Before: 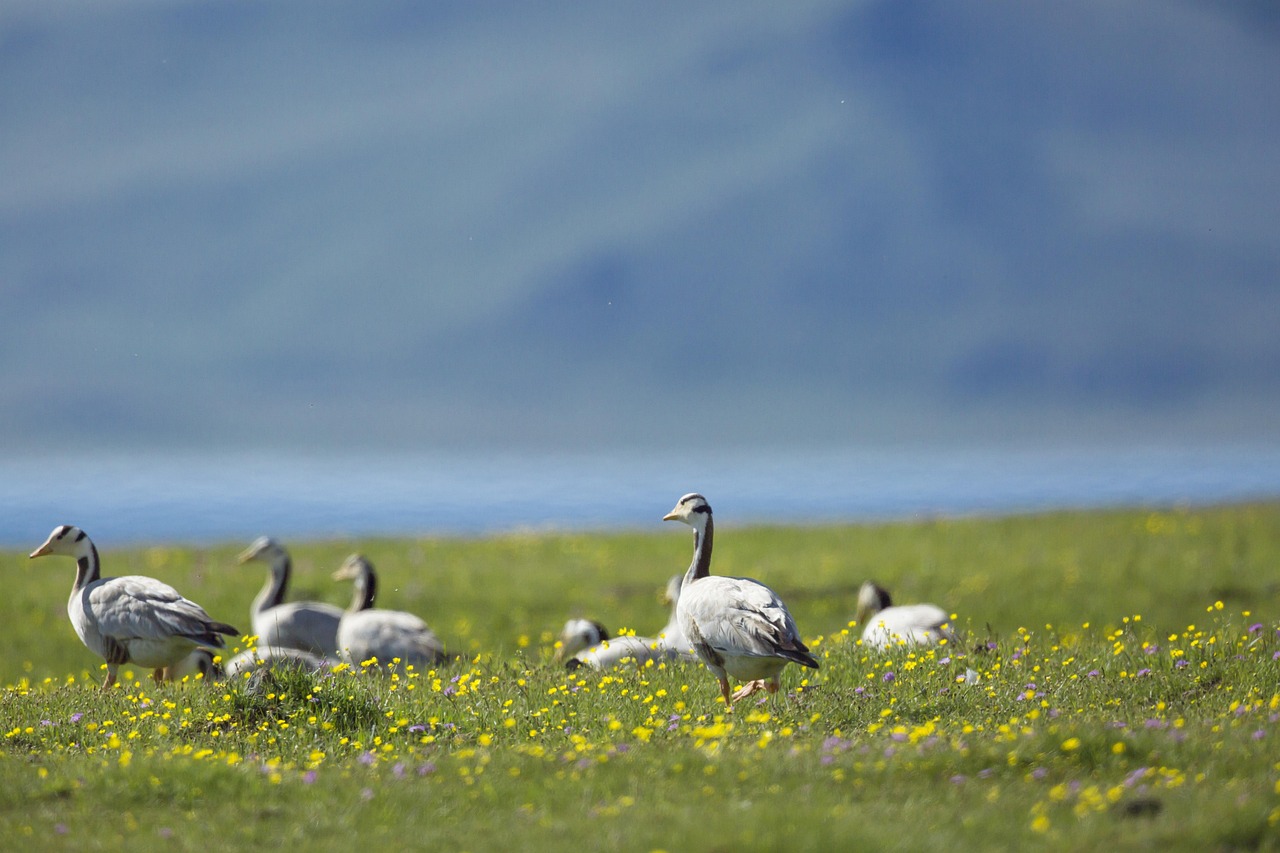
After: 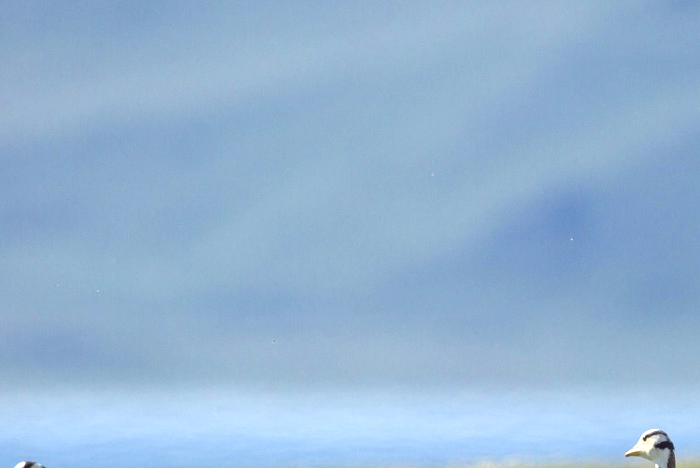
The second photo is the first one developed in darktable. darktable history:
exposure: black level correction 0, exposure 0.7 EV, compensate exposure bias true, compensate highlight preservation false
crop and rotate: left 3.047%, top 7.509%, right 42.236%, bottom 37.598%
